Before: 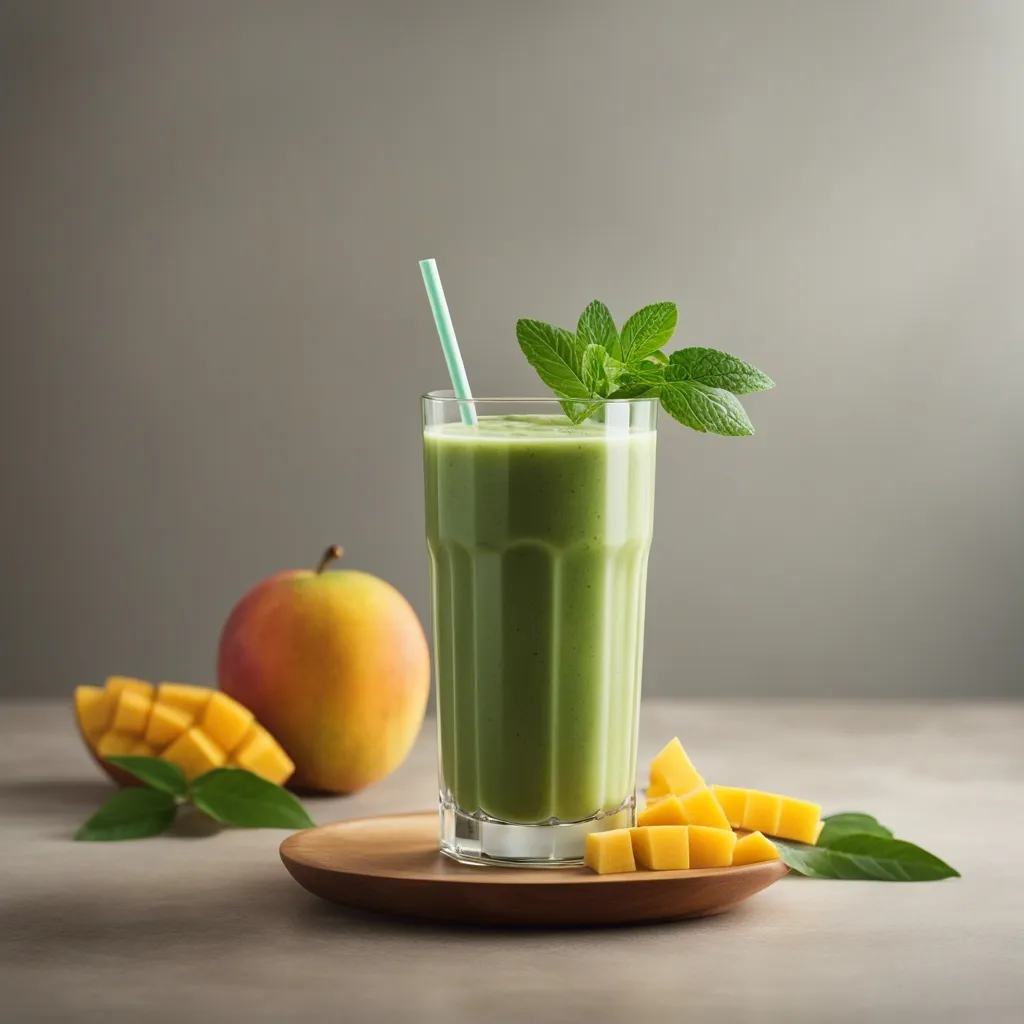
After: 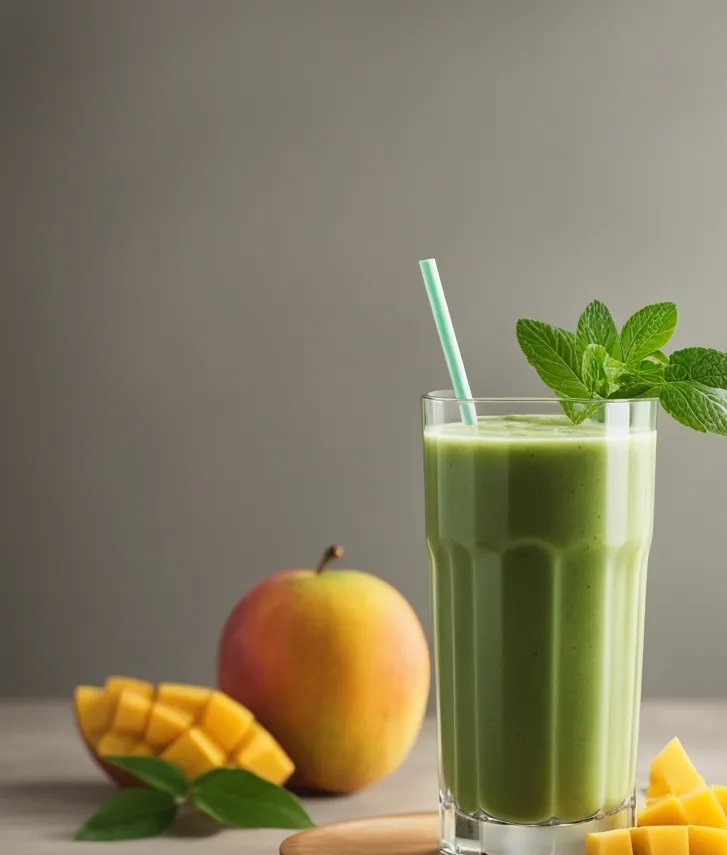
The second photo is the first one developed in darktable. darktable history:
crop: right 28.923%, bottom 16.475%
